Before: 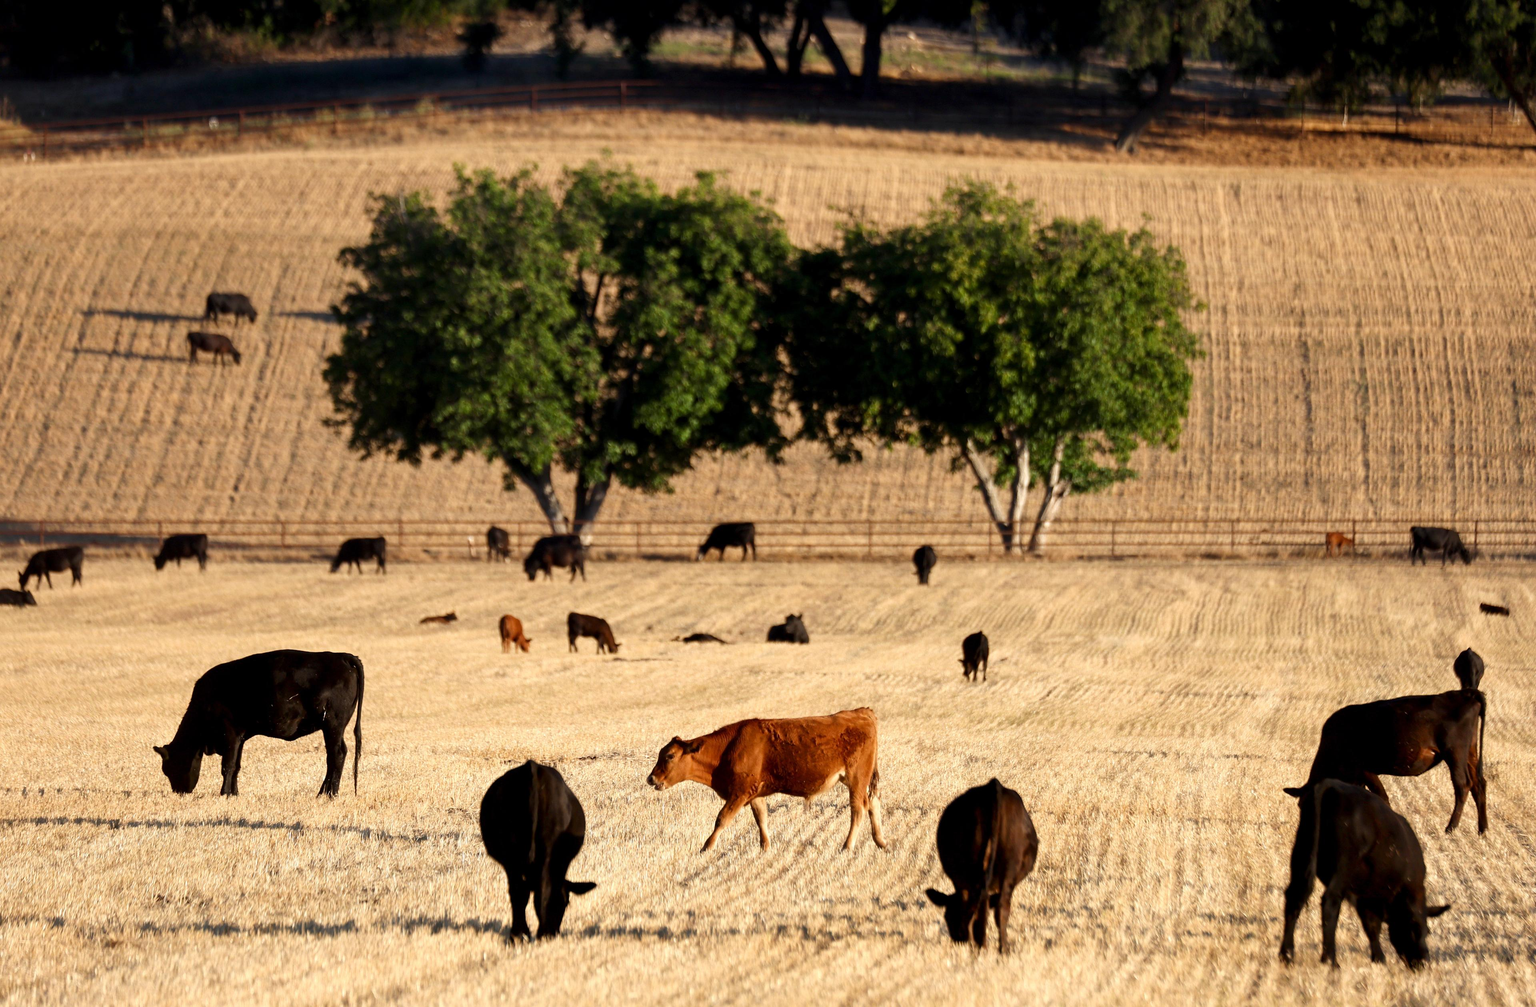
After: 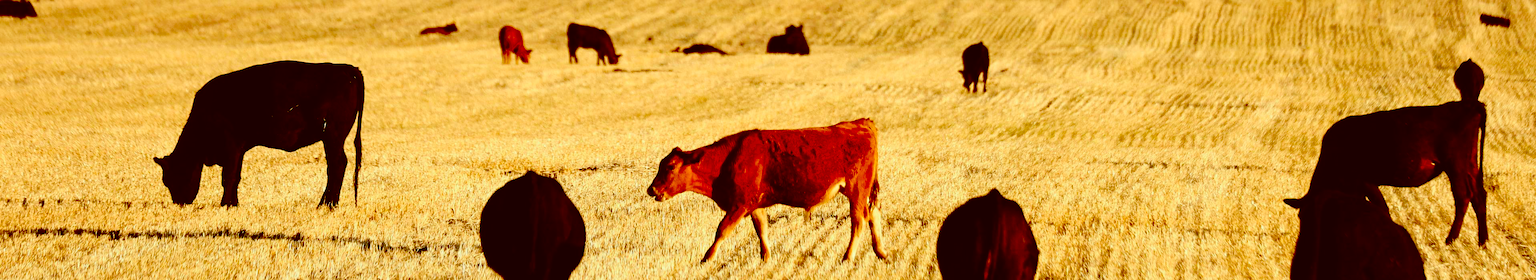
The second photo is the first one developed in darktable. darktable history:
contrast brightness saturation: contrast 0.075, brightness 0.083, saturation 0.18
exposure: black level correction 0.099, exposure -0.087 EV, compensate highlight preservation false
color correction: highlights a* -5.39, highlights b* 9.8, shadows a* 9.6, shadows b* 24.29
crop and rotate: top 58.555%, bottom 13.628%
